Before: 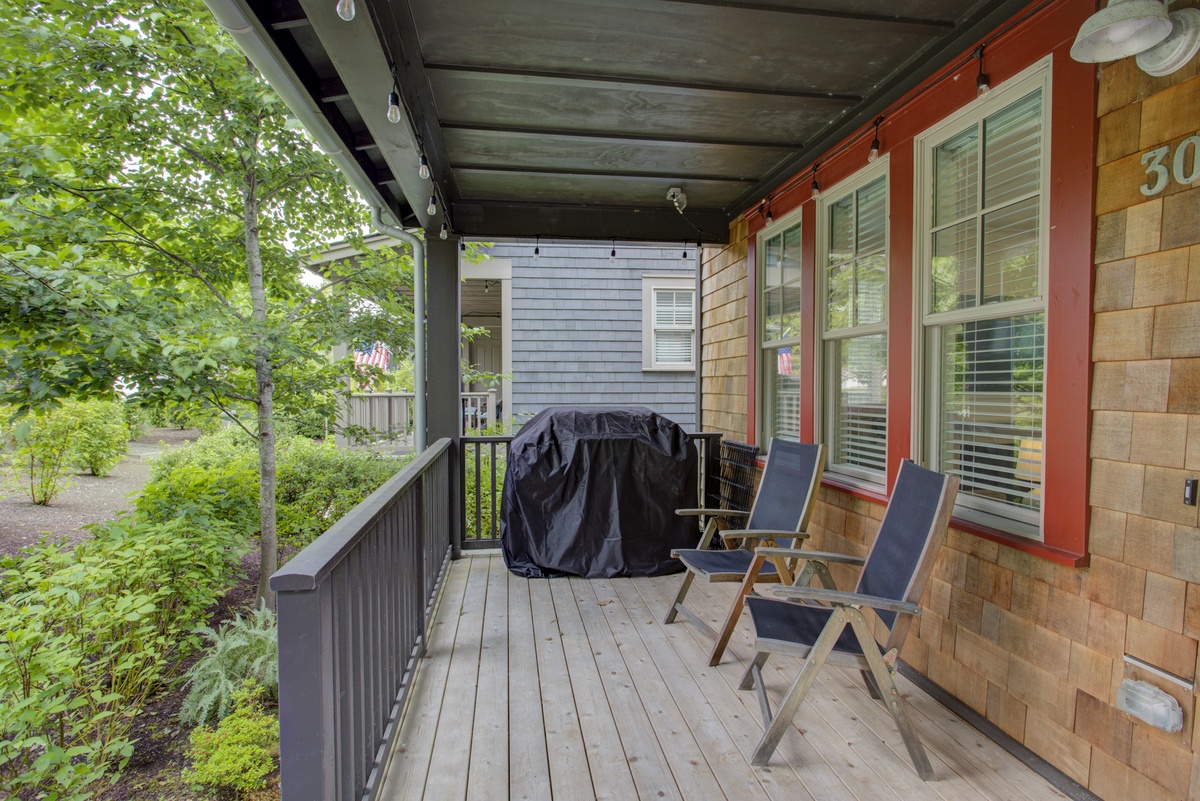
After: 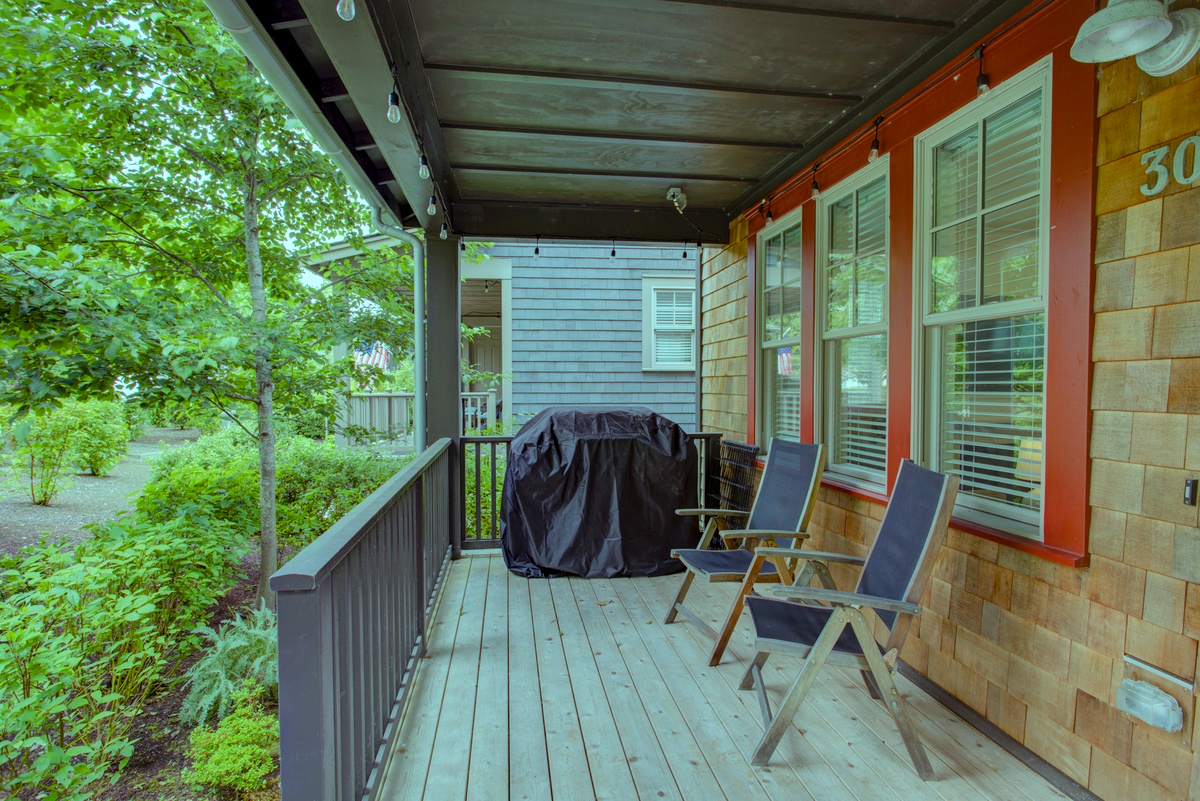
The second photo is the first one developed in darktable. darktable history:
color balance rgb: power › hue 330.02°, highlights gain › chroma 5.449%, highlights gain › hue 197.61°, perceptual saturation grading › global saturation 20%, perceptual saturation grading › highlights -25.681%, perceptual saturation grading › shadows 25.227%
